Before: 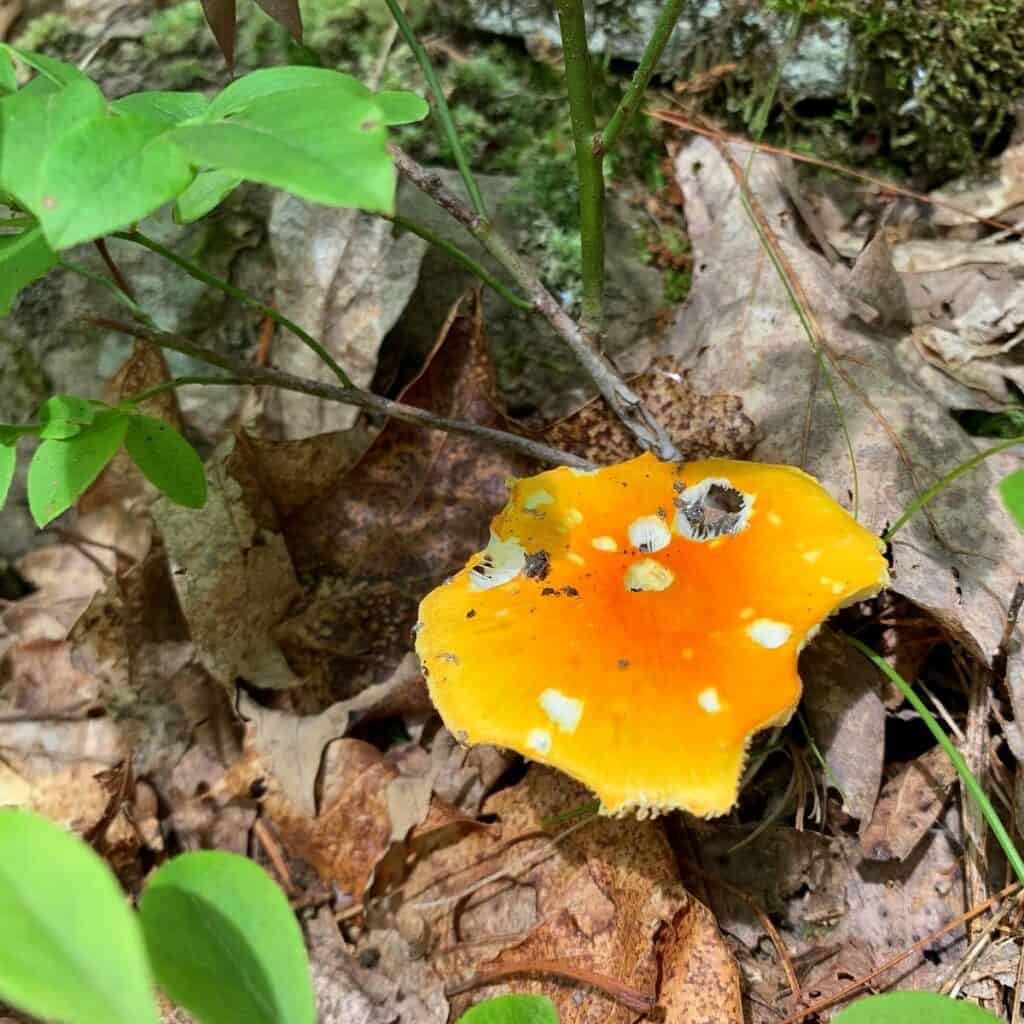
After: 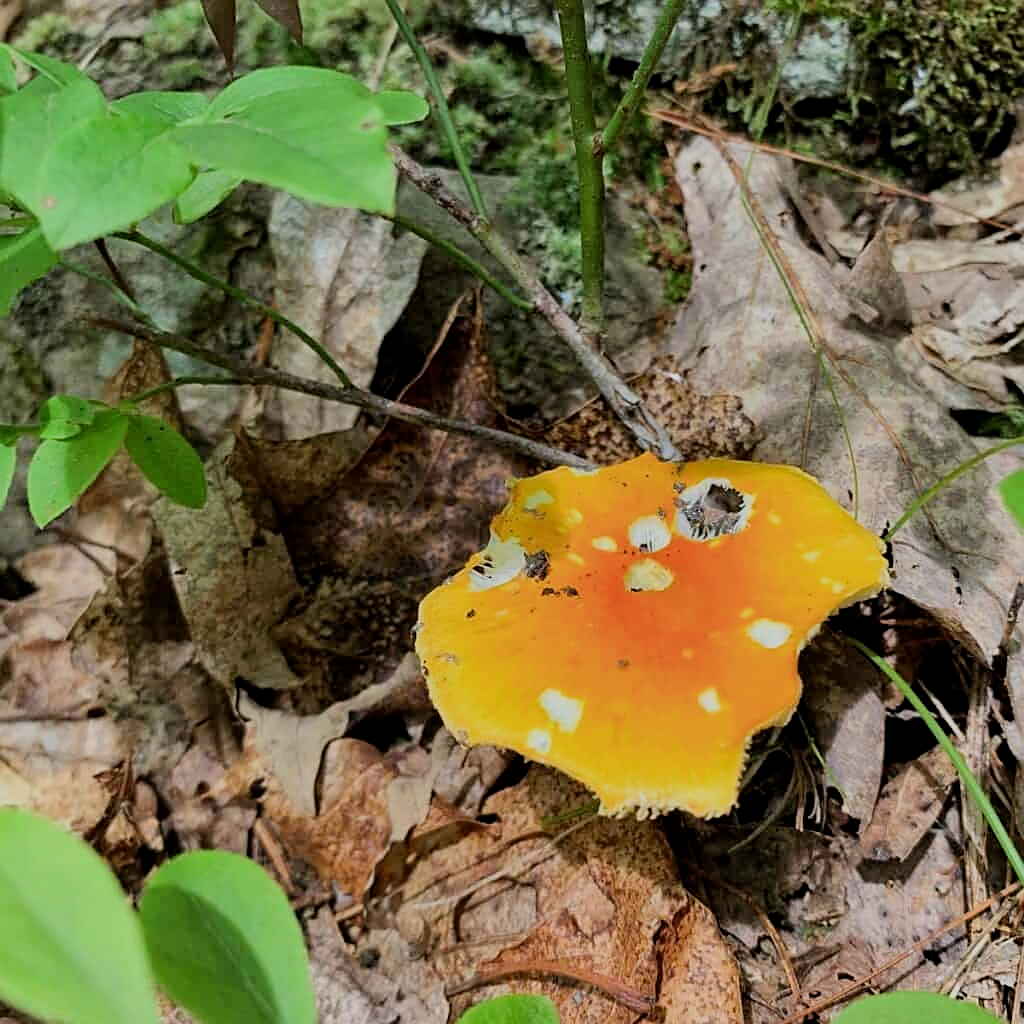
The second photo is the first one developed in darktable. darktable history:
sharpen: on, module defaults
local contrast: mode bilateral grid, contrast 11, coarseness 26, detail 115%, midtone range 0.2
filmic rgb: black relative exposure -7.31 EV, white relative exposure 5.07 EV, threshold 2.99 EV, hardness 3.21, enable highlight reconstruction true
tone equalizer: edges refinement/feathering 500, mask exposure compensation -1.57 EV, preserve details guided filter
